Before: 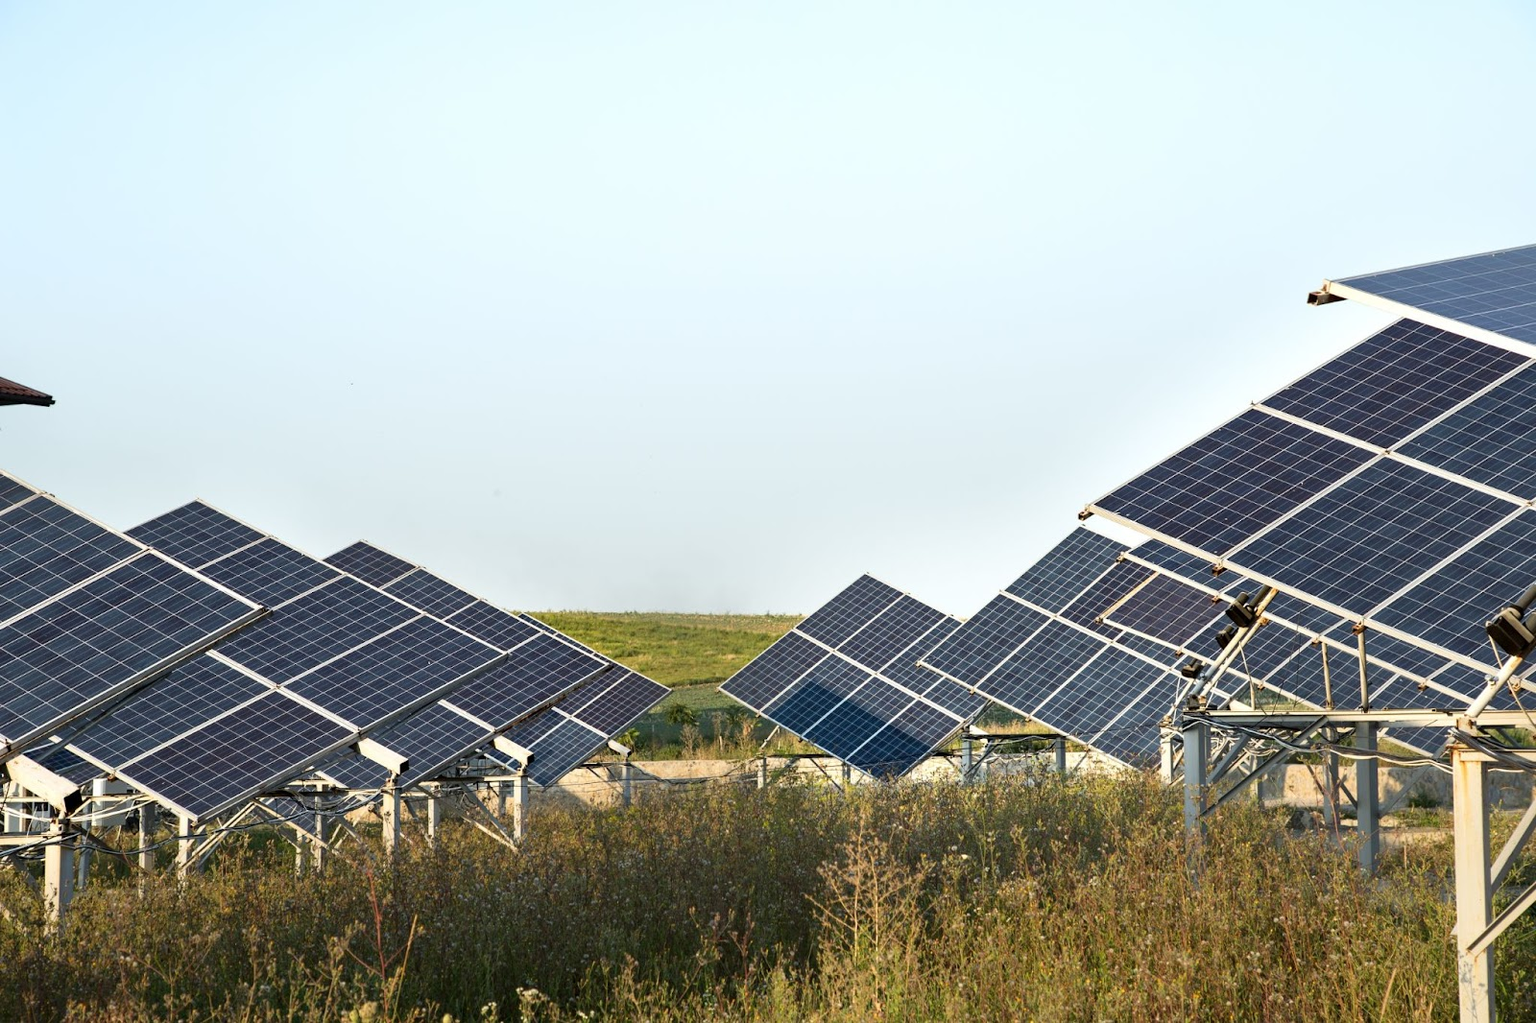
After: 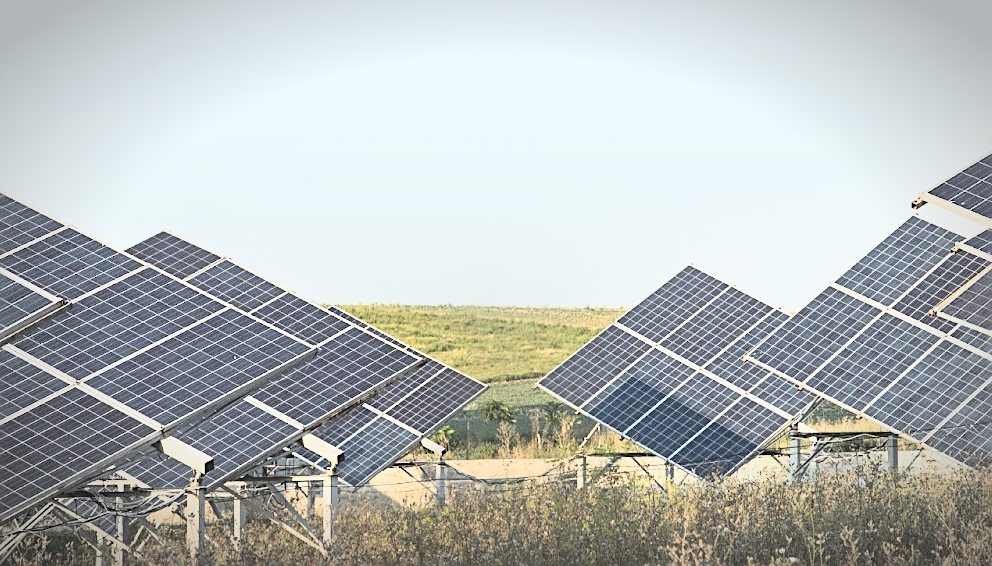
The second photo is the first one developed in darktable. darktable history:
sharpen: on, module defaults
tone equalizer: on, module defaults
tone curve: curves: ch0 [(0, 0) (0.003, 0.003) (0.011, 0.012) (0.025, 0.028) (0.044, 0.049) (0.069, 0.091) (0.1, 0.144) (0.136, 0.21) (0.177, 0.277) (0.224, 0.352) (0.277, 0.433) (0.335, 0.523) (0.399, 0.613) (0.468, 0.702) (0.543, 0.79) (0.623, 0.867) (0.709, 0.916) (0.801, 0.946) (0.898, 0.972) (1, 1)], color space Lab, independent channels, preserve colors none
vignetting: automatic ratio true
crop: left 13.312%, top 31.28%, right 24.627%, bottom 15.582%
color balance: lift [1.01, 1, 1, 1], gamma [1.097, 1, 1, 1], gain [0.85, 1, 1, 1]
graduated density: rotation -180°, offset 24.95
